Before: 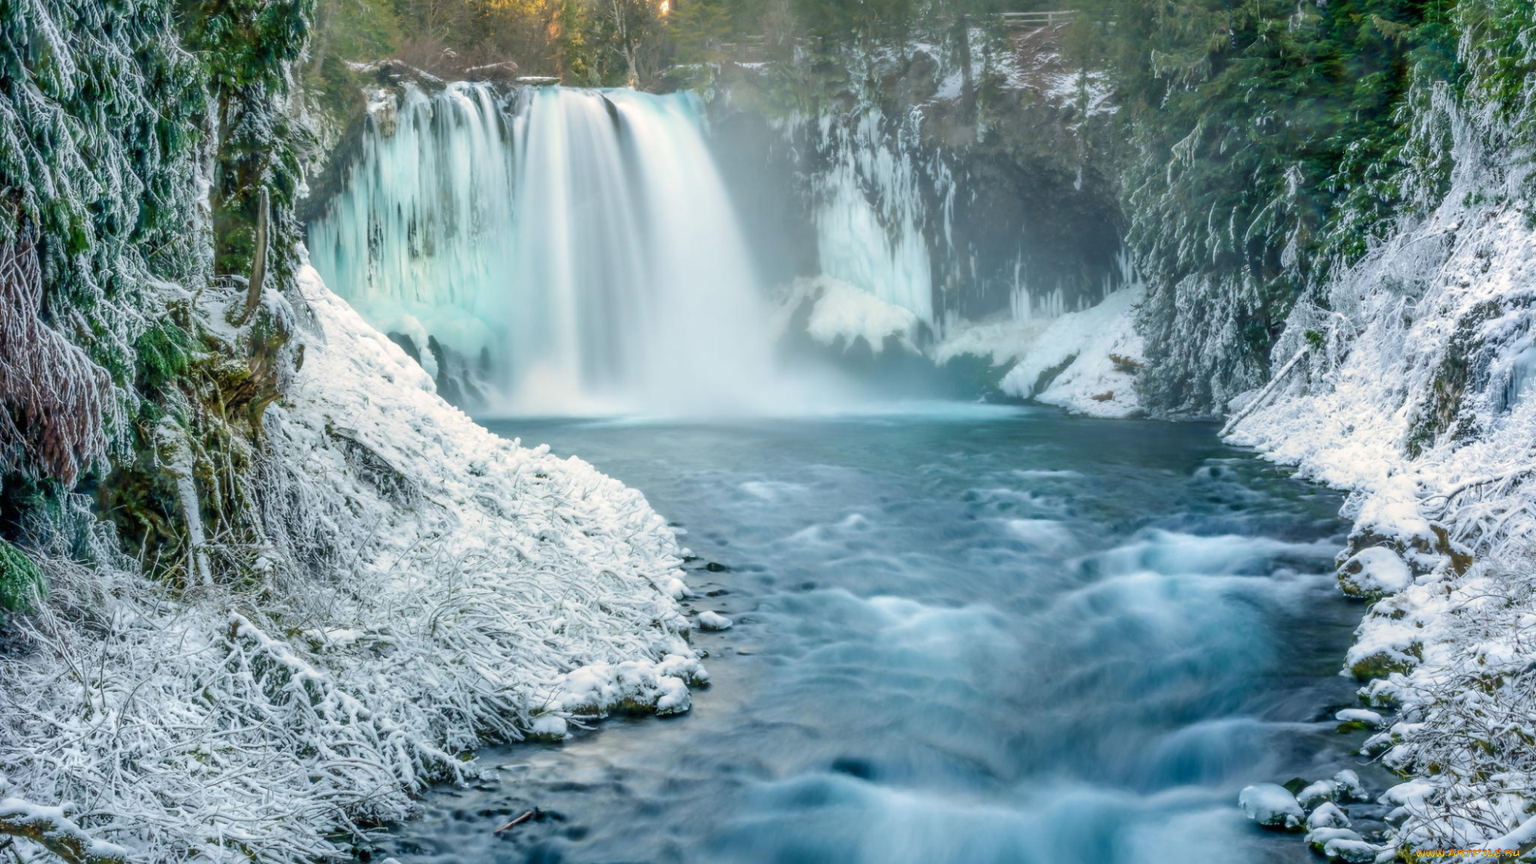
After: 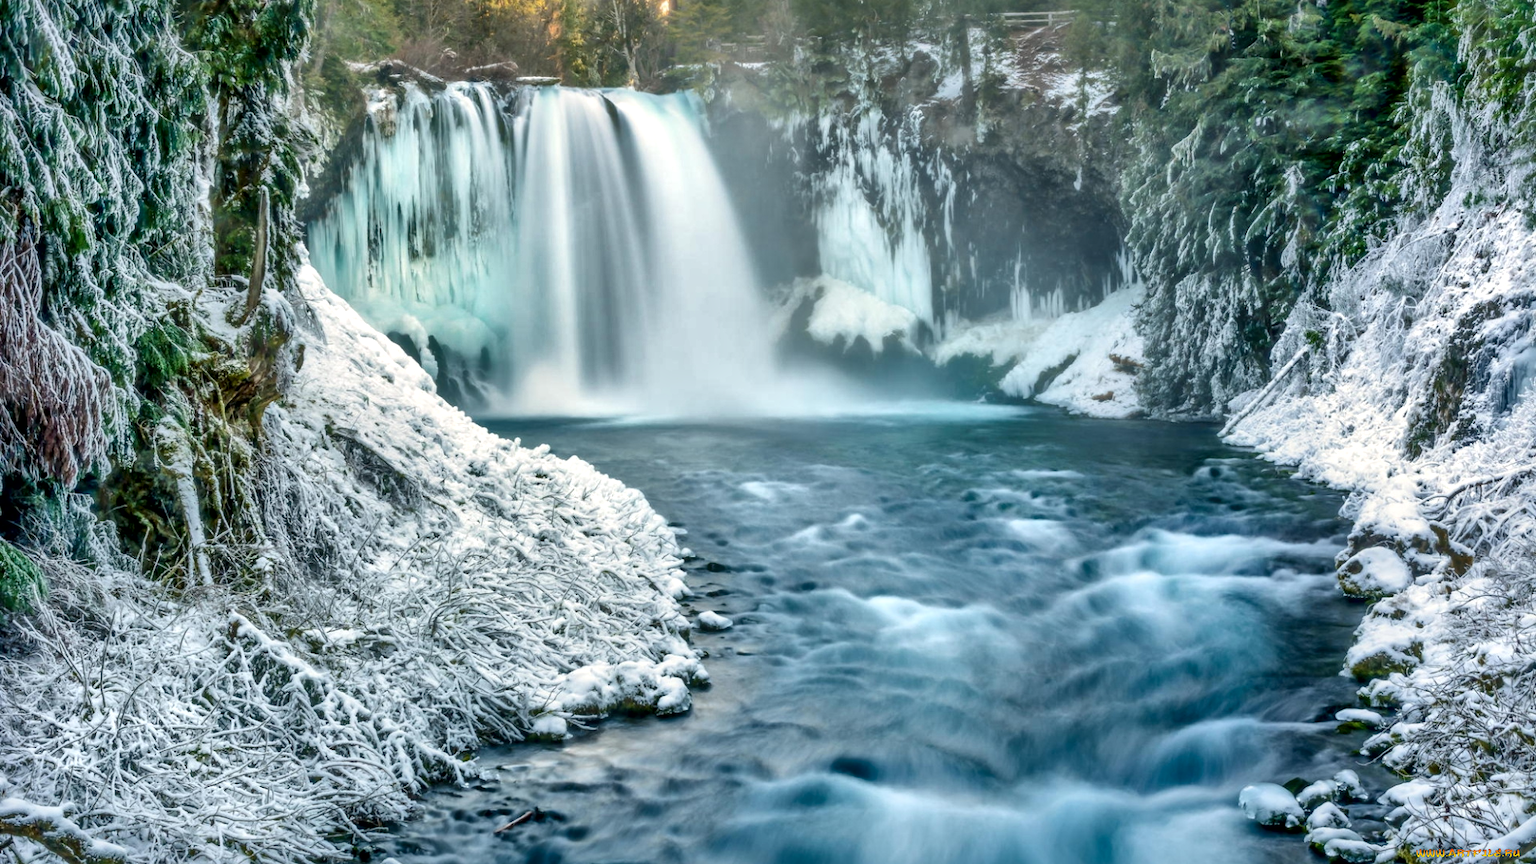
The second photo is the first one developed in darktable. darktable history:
local contrast: mode bilateral grid, contrast 21, coarseness 50, detail 178%, midtone range 0.2
shadows and highlights: soften with gaussian
